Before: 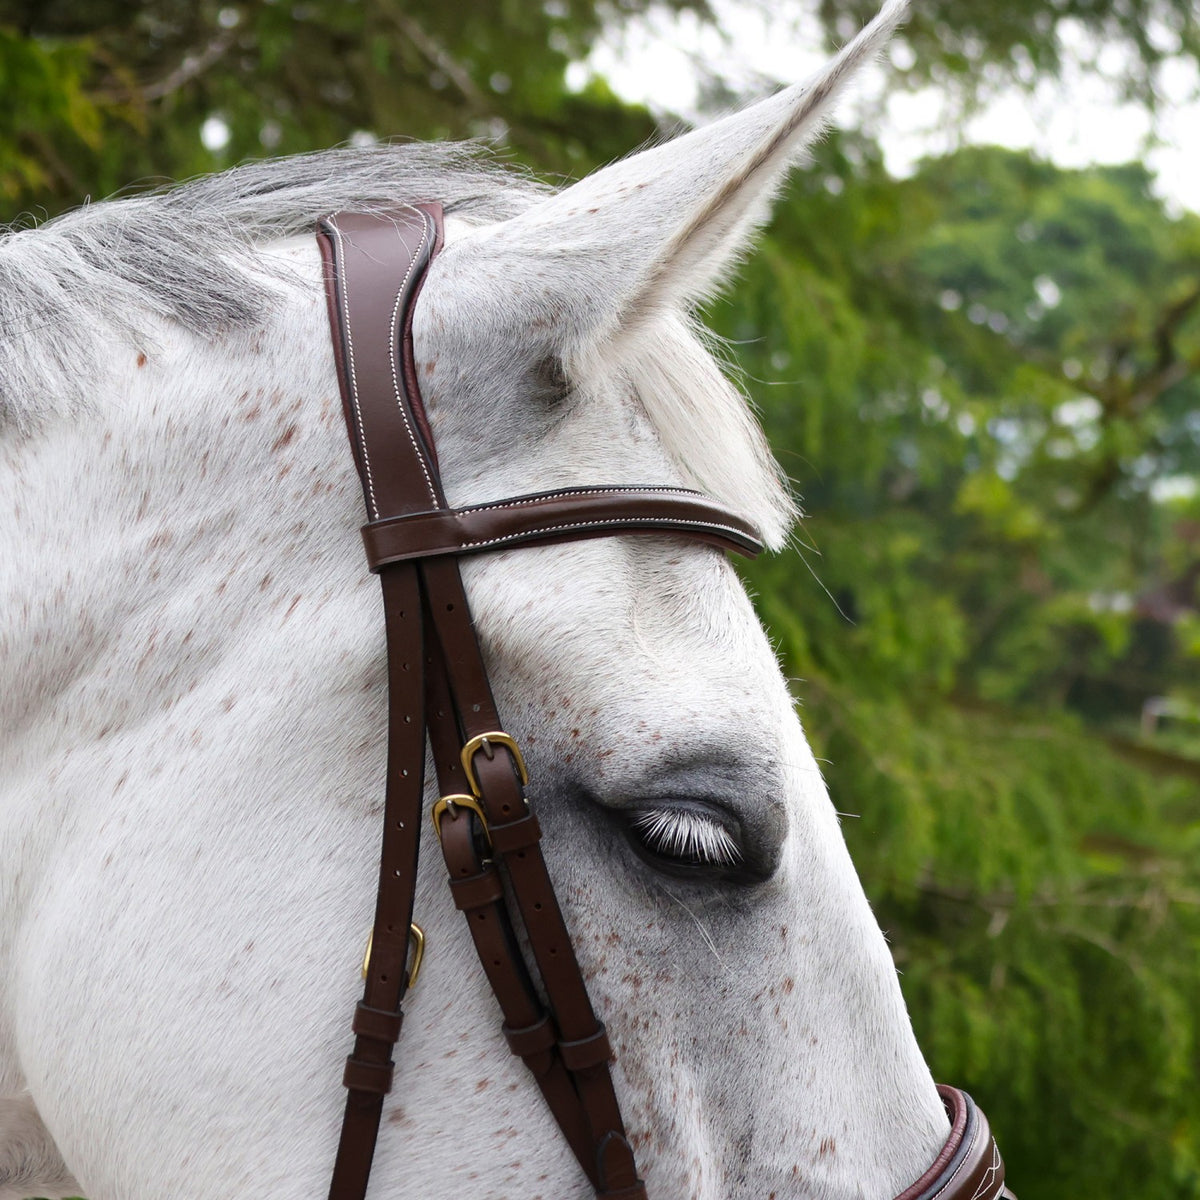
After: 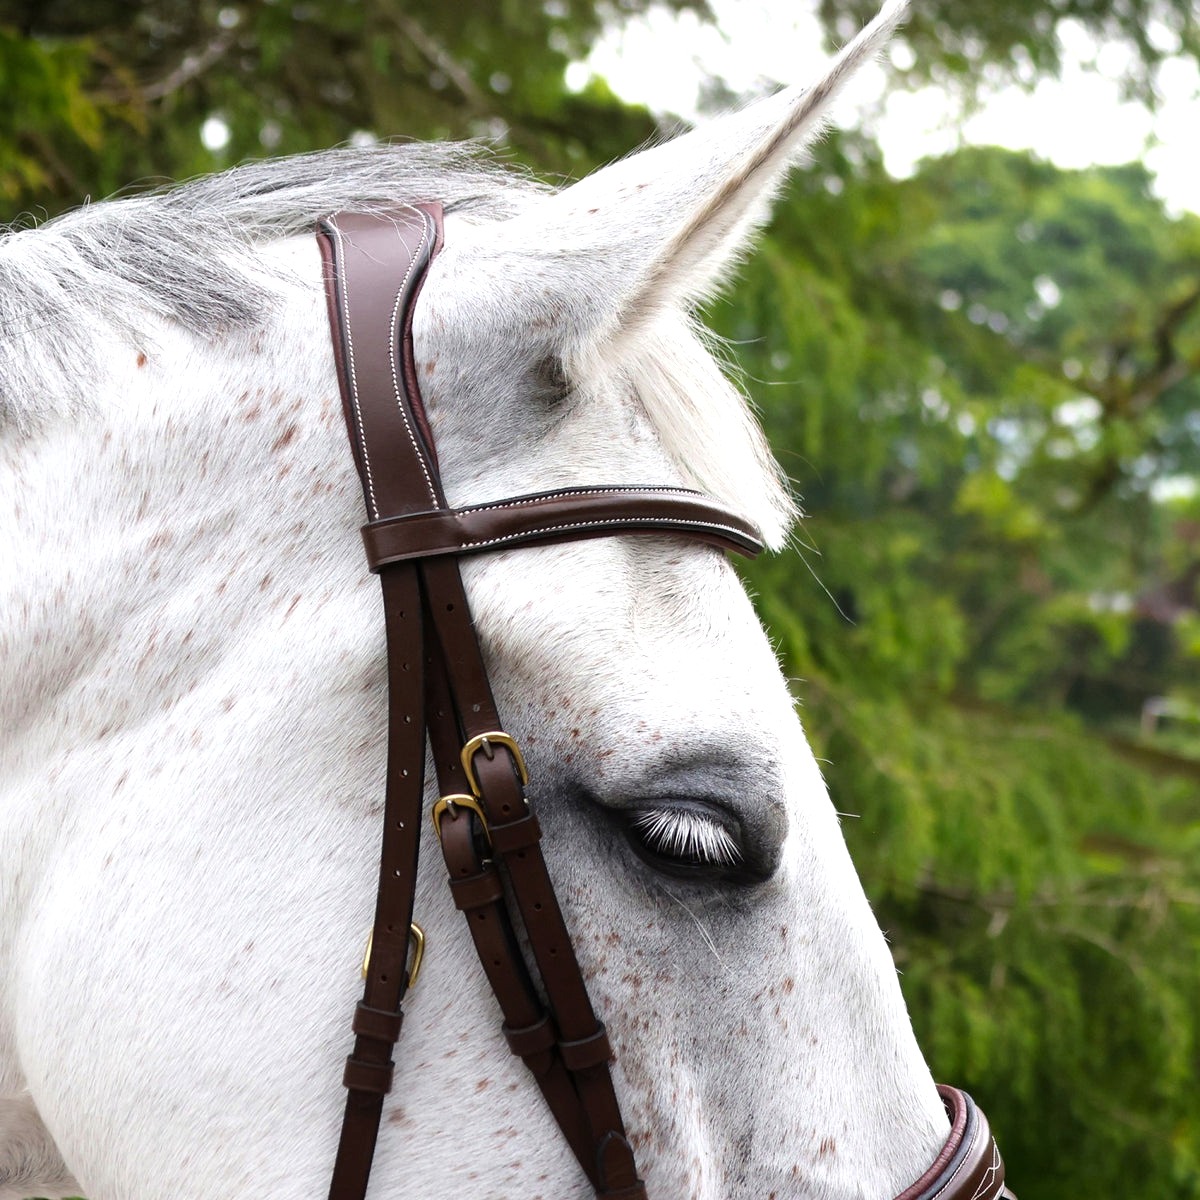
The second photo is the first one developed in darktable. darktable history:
tone equalizer: -8 EV -0.422 EV, -7 EV -0.393 EV, -6 EV -0.32 EV, -5 EV -0.217 EV, -3 EV 0.195 EV, -2 EV 0.342 EV, -1 EV 0.408 EV, +0 EV 0.44 EV
